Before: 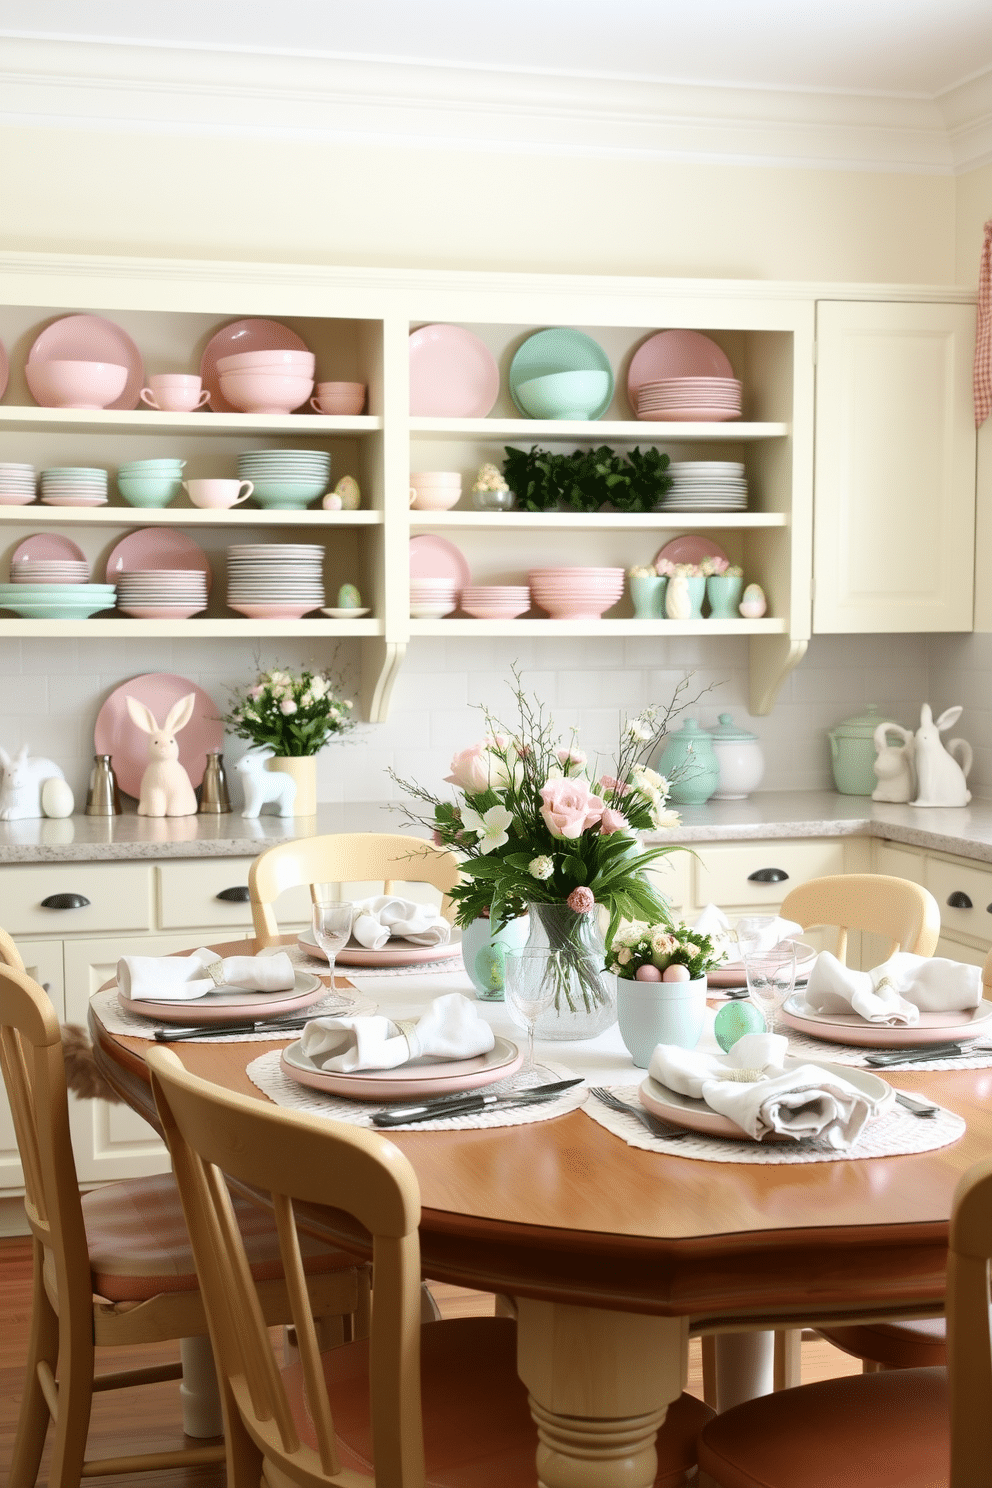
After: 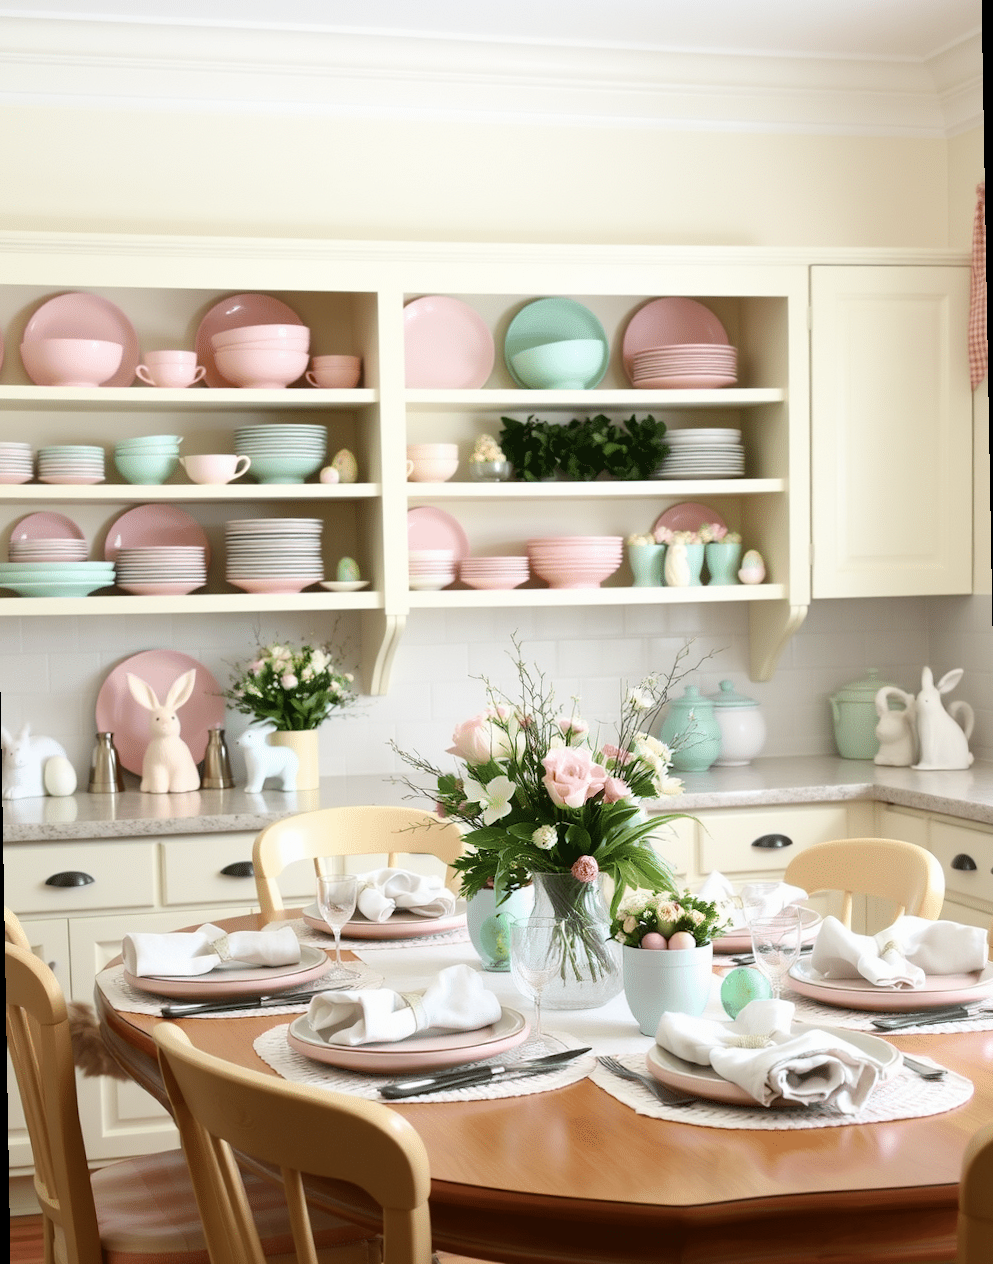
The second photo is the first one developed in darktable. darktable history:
rotate and perspective: rotation -1°, crop left 0.011, crop right 0.989, crop top 0.025, crop bottom 0.975
crop and rotate: top 0%, bottom 11.49%
